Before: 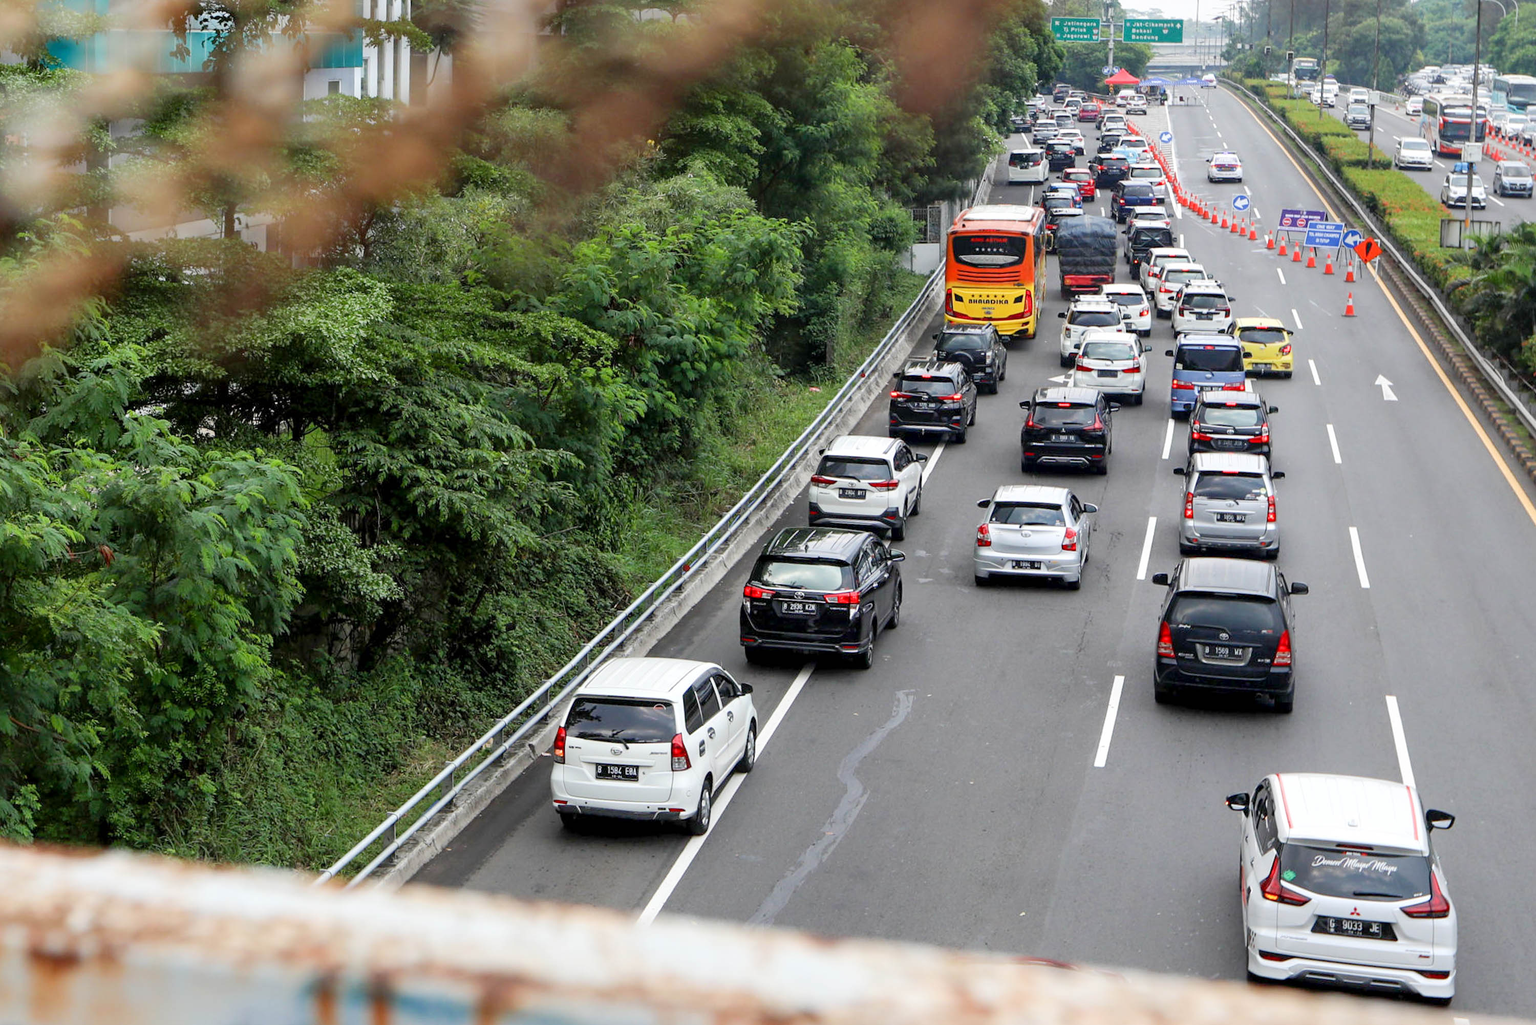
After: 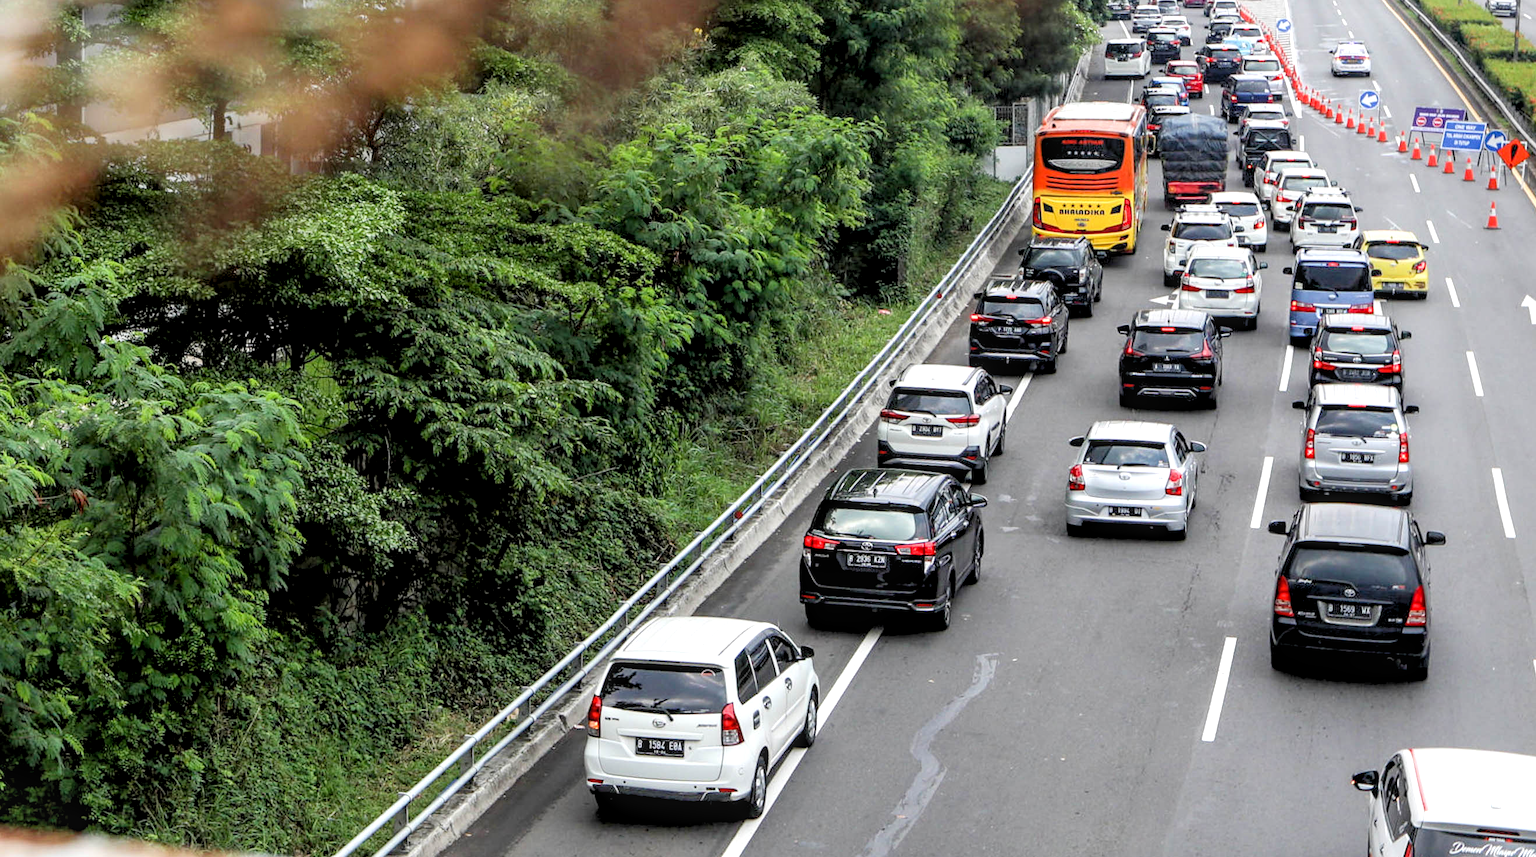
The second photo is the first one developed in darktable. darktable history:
local contrast: on, module defaults
rgb levels: levels [[0.01, 0.419, 0.839], [0, 0.5, 1], [0, 0.5, 1]]
crop and rotate: left 2.425%, top 11.305%, right 9.6%, bottom 15.08%
